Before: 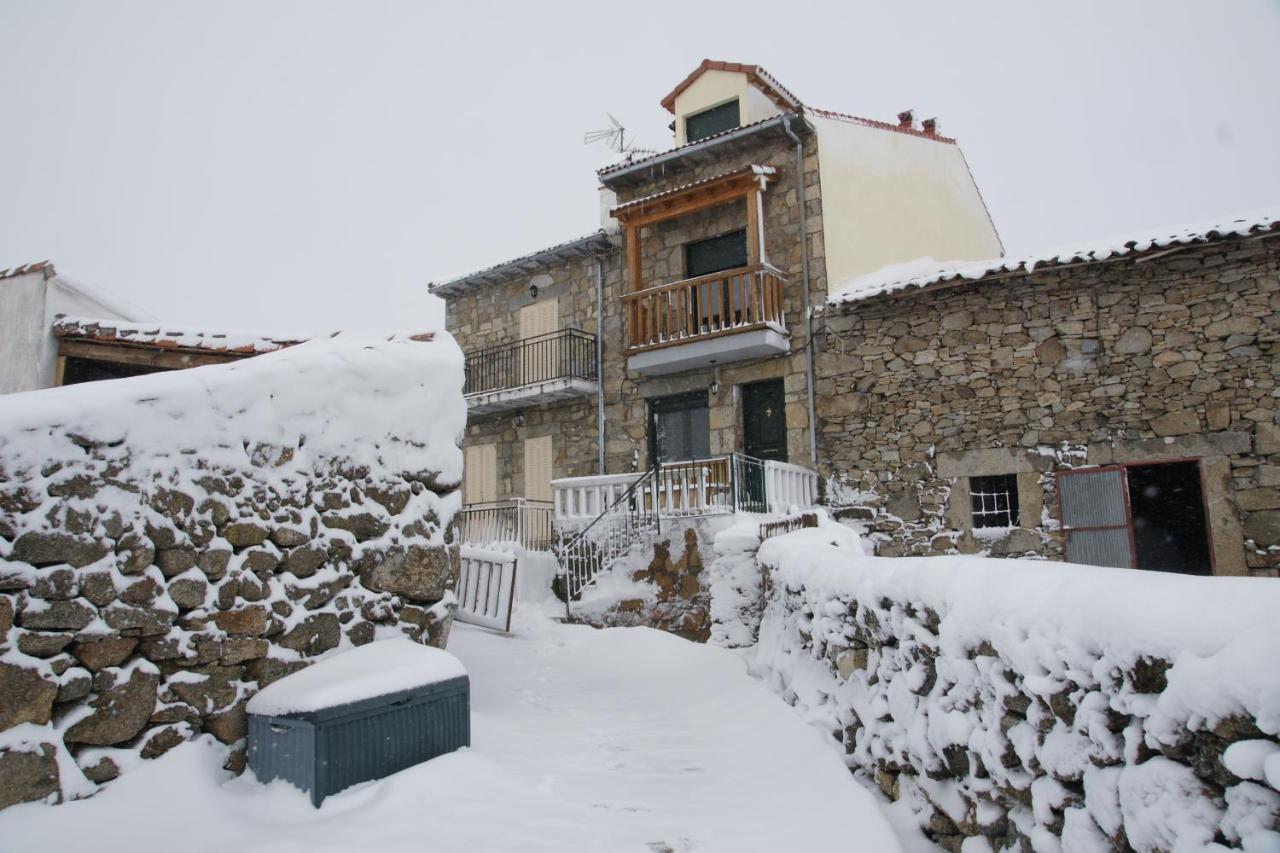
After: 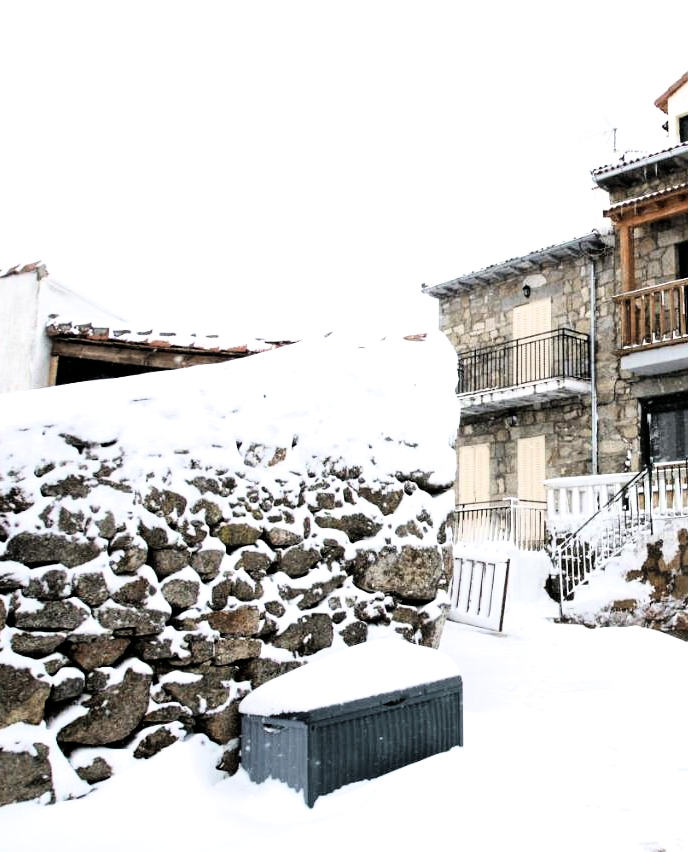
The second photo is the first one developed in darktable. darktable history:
exposure: black level correction 0, exposure 0.877 EV, compensate exposure bias true, compensate highlight preservation false
crop: left 0.587%, right 45.588%, bottom 0.086%
filmic rgb: black relative exposure -3.75 EV, white relative exposure 2.4 EV, dynamic range scaling -50%, hardness 3.42, latitude 30%, contrast 1.8
